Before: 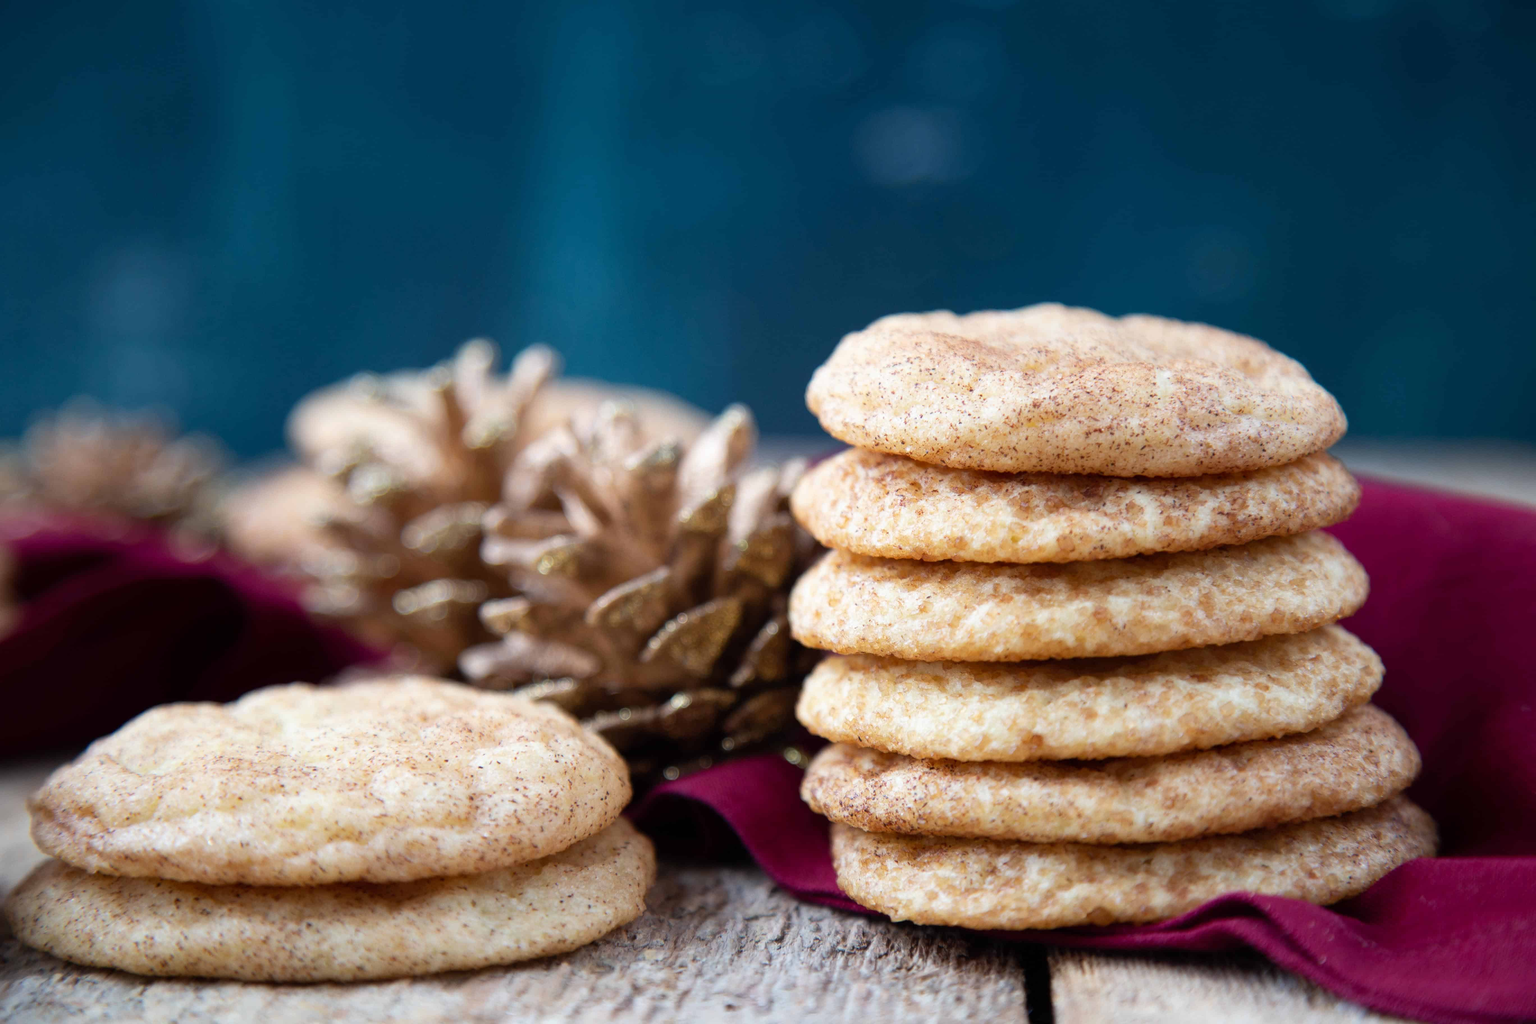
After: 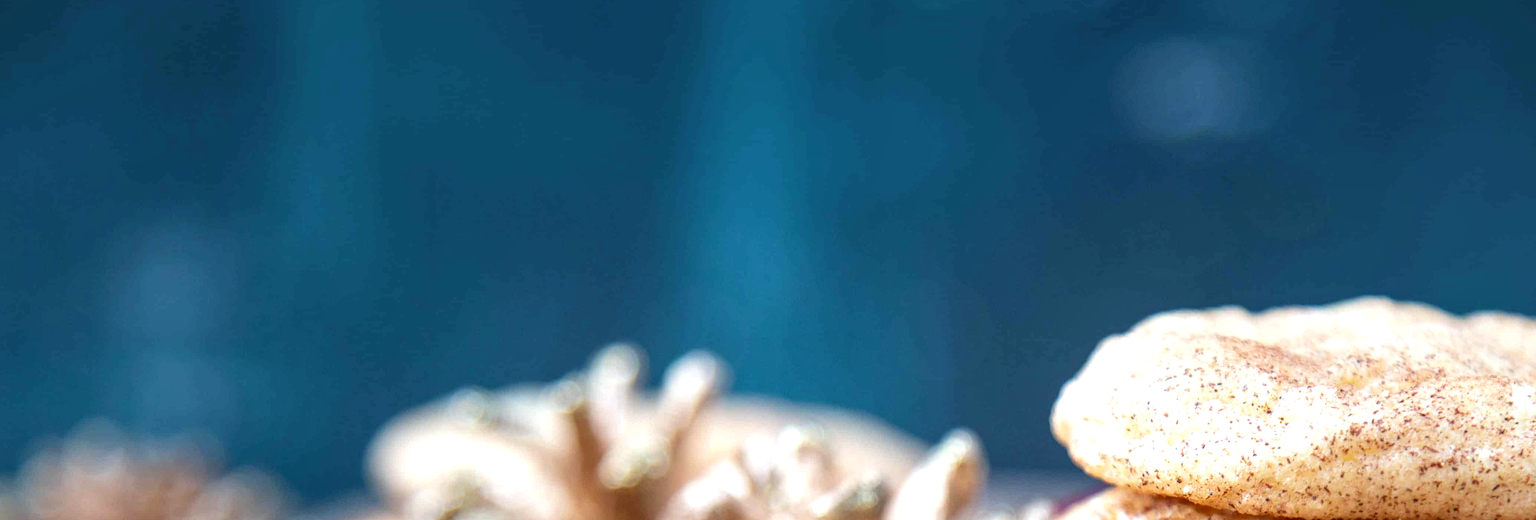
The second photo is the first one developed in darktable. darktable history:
crop: left 0.58%, top 7.63%, right 23.546%, bottom 53.807%
exposure: black level correction 0, exposure 0.499 EV, compensate highlight preservation false
velvia: strength 9.1%
color correction: highlights a* -2.95, highlights b* -2.4, shadows a* 2.29, shadows b* 2.84
local contrast: on, module defaults
